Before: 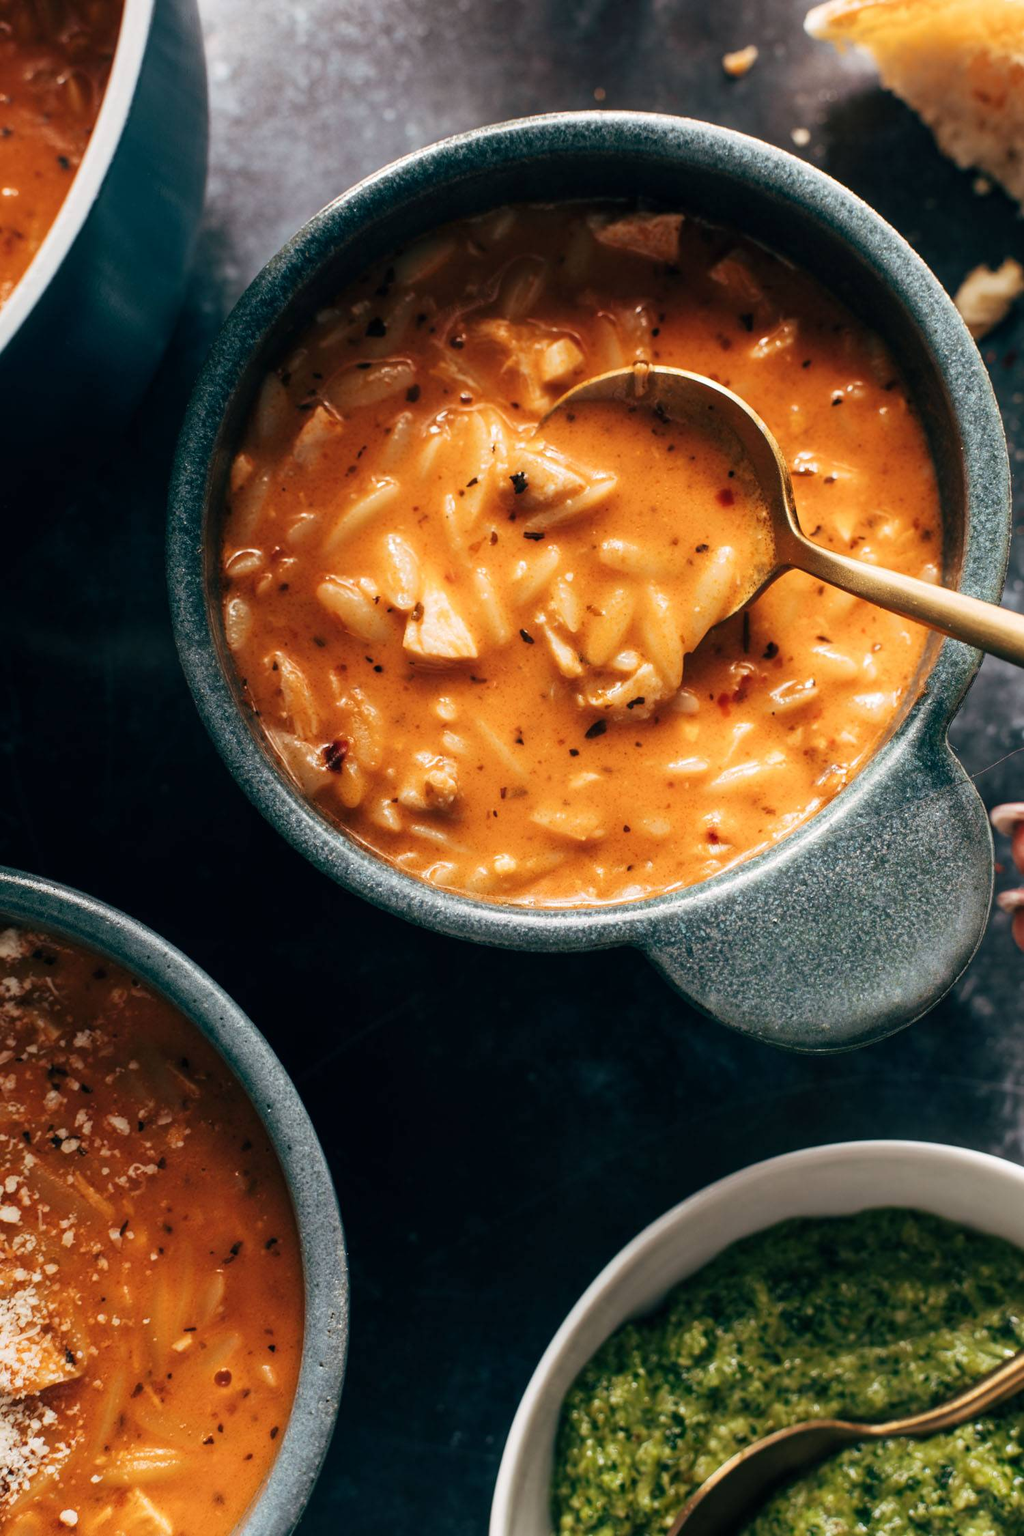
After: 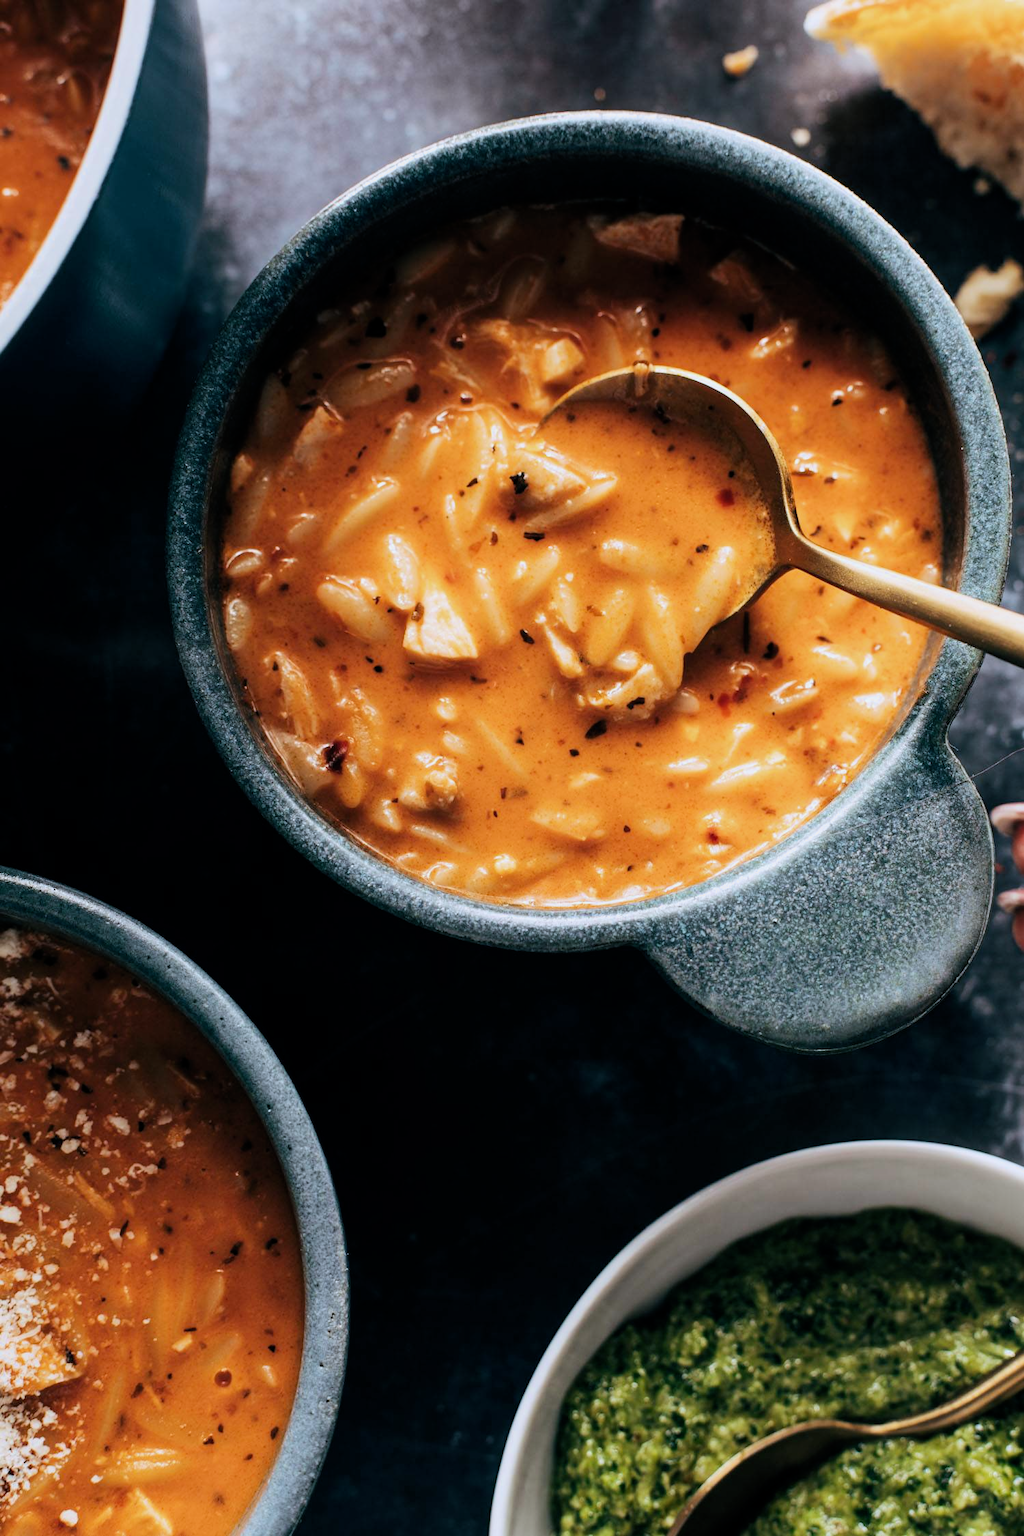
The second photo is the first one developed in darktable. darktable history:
tone equalizer: -8 EV -0.75 EV, -7 EV -0.7 EV, -6 EV -0.6 EV, -5 EV -0.4 EV, -3 EV 0.4 EV, -2 EV 0.6 EV, -1 EV 0.7 EV, +0 EV 0.75 EV, edges refinement/feathering 500, mask exposure compensation -1.57 EV, preserve details no
filmic rgb: middle gray luminance 18.42%, black relative exposure -10.5 EV, white relative exposure 3.4 EV, threshold 6 EV, target black luminance 0%, hardness 6.03, latitude 99%, contrast 0.847, shadows ↔ highlights balance 0.505%, add noise in highlights 0, preserve chrominance max RGB, color science v3 (2019), use custom middle-gray values true, iterations of high-quality reconstruction 0, contrast in highlights soft, enable highlight reconstruction true
exposure: compensate highlight preservation false
white balance: red 0.954, blue 1.079
